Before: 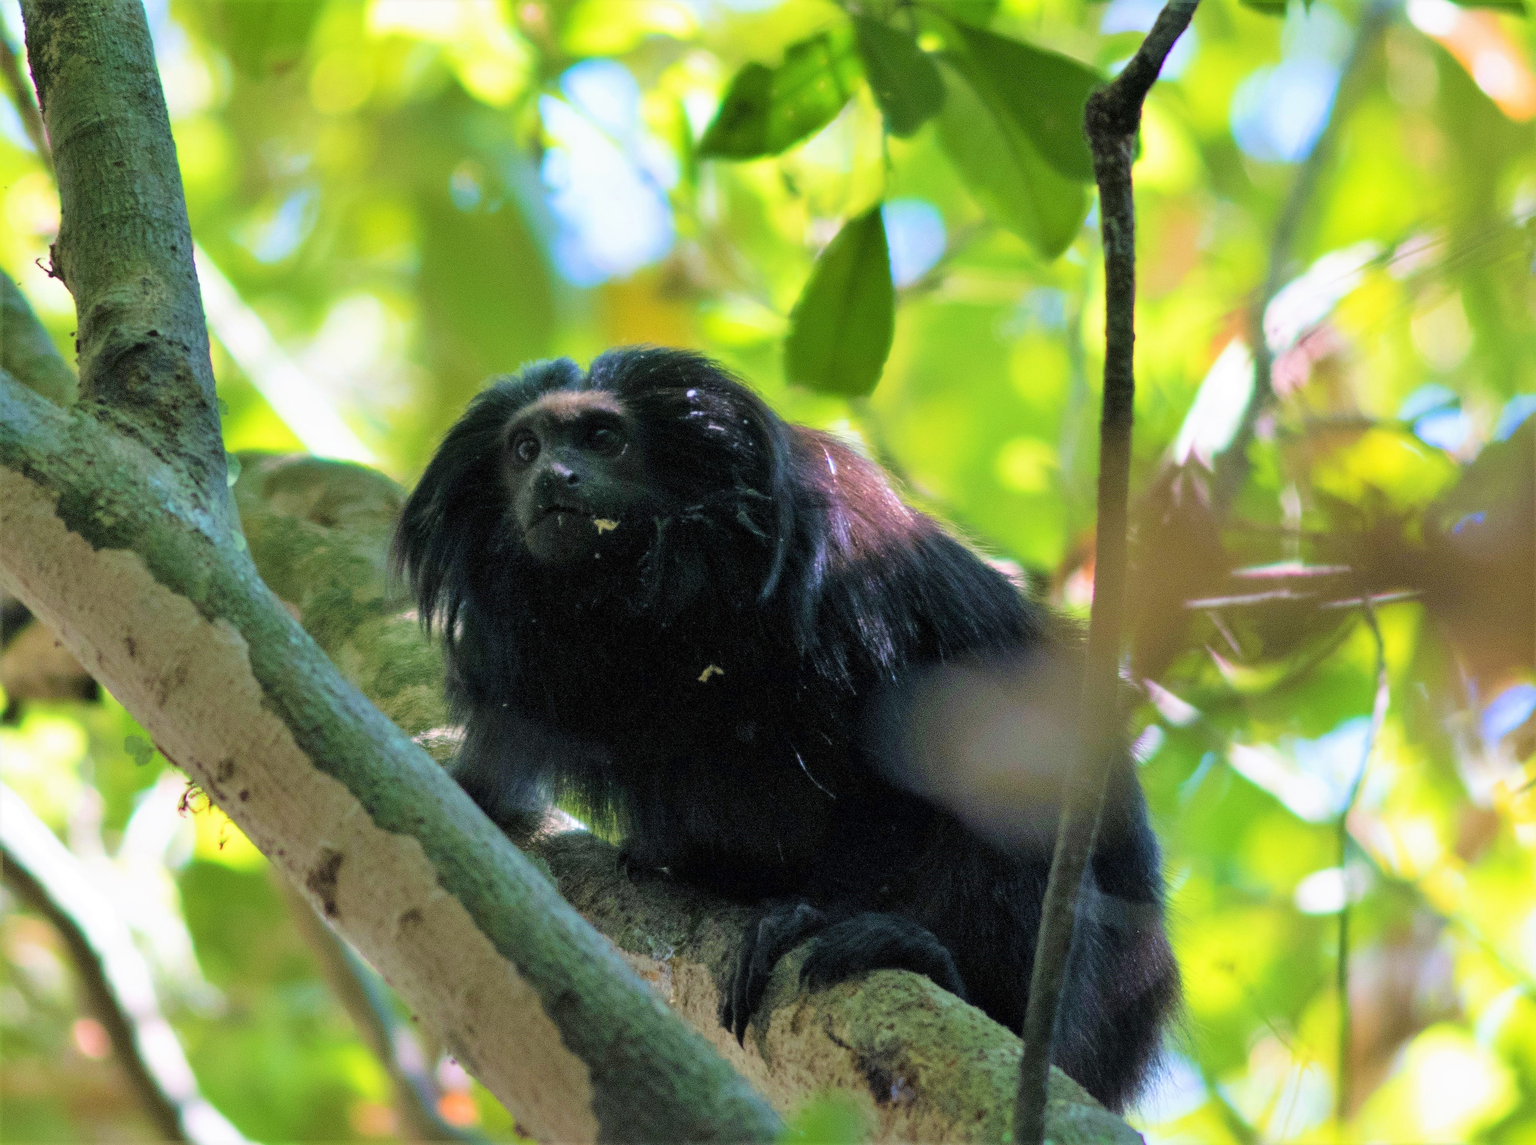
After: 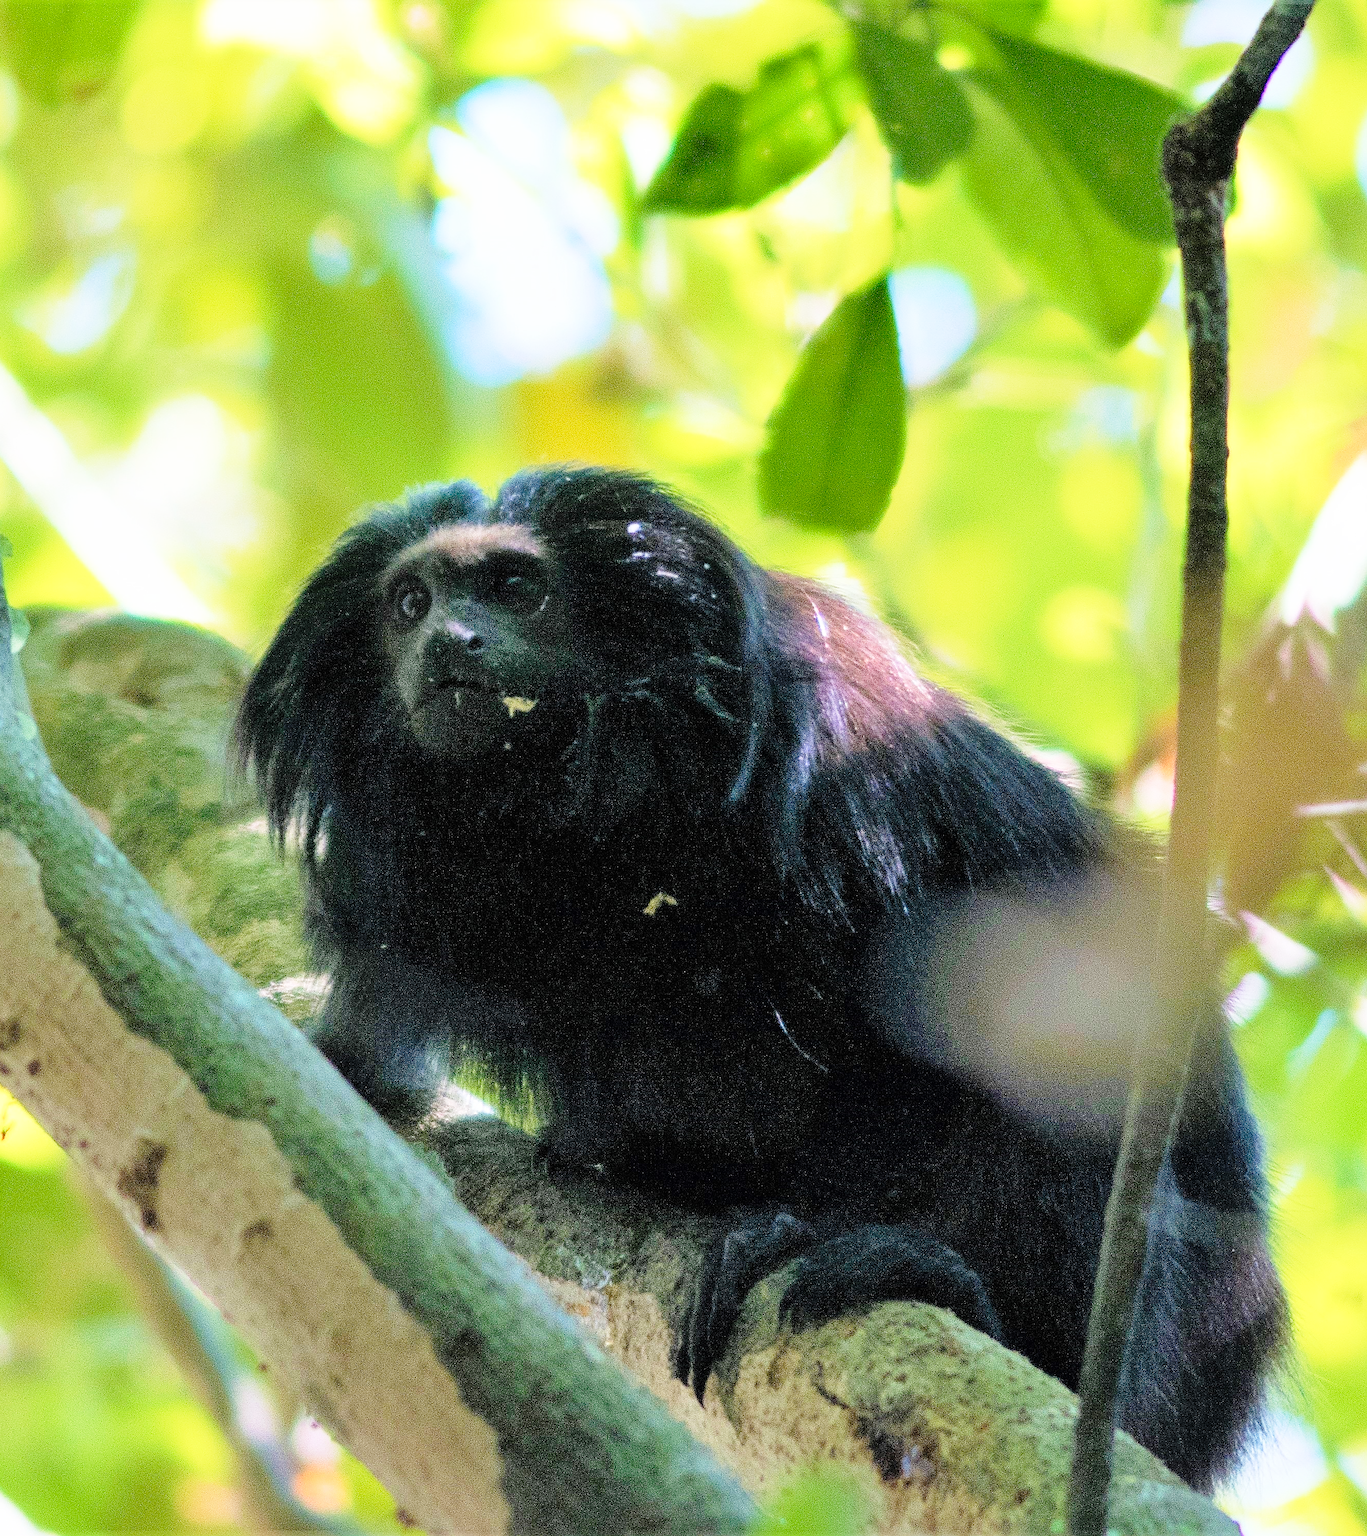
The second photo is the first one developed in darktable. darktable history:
sharpen: amount 0.465
base curve: curves: ch0 [(0, 0) (0.028, 0.03) (0.121, 0.232) (0.46, 0.748) (0.859, 0.968) (1, 1)], preserve colors none
crop and rotate: left 14.285%, right 19.32%
